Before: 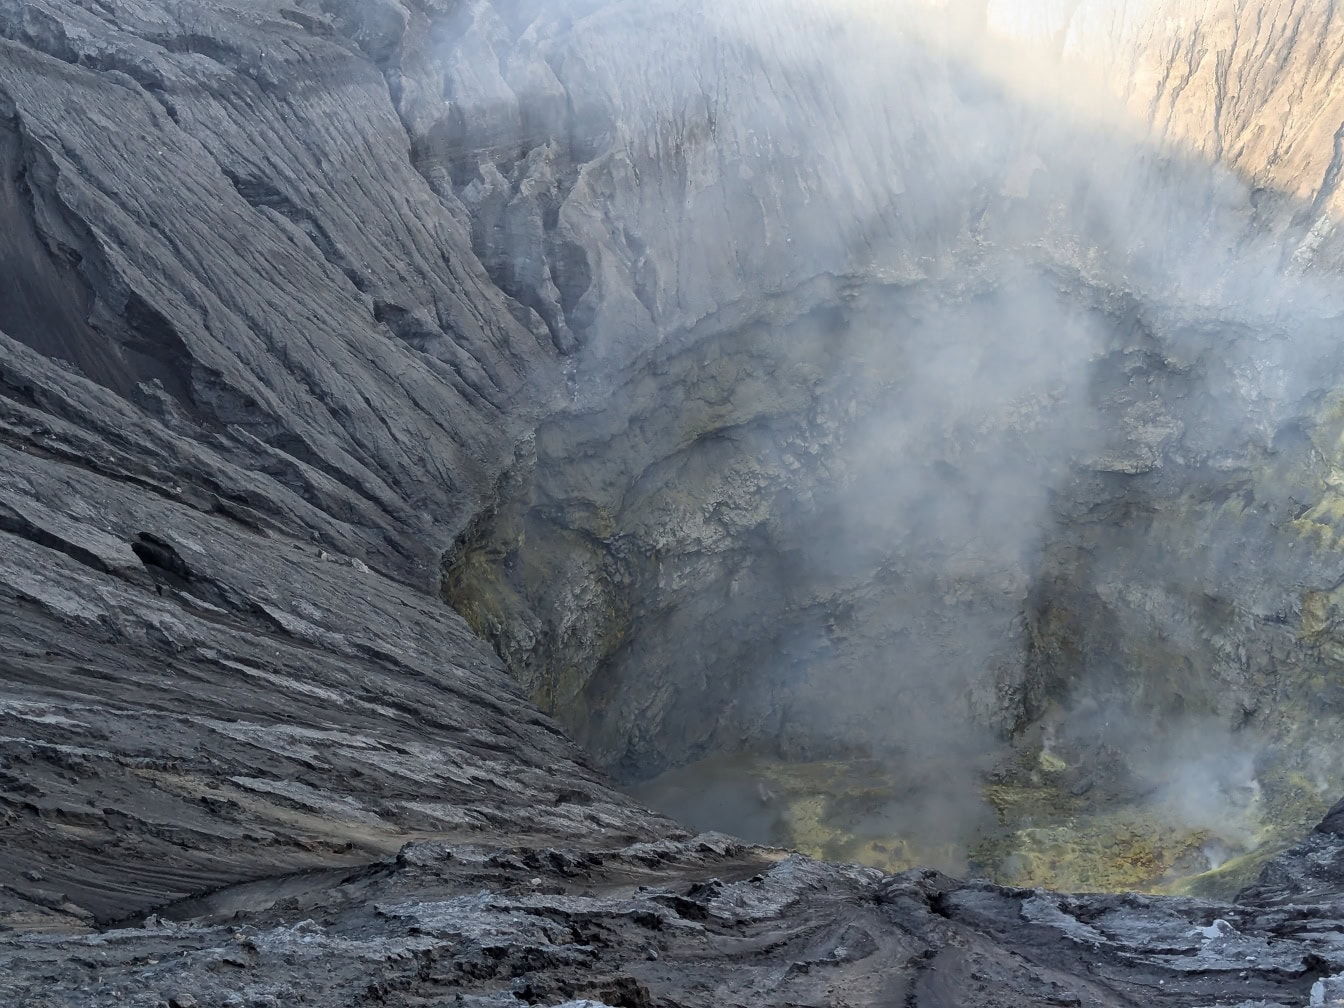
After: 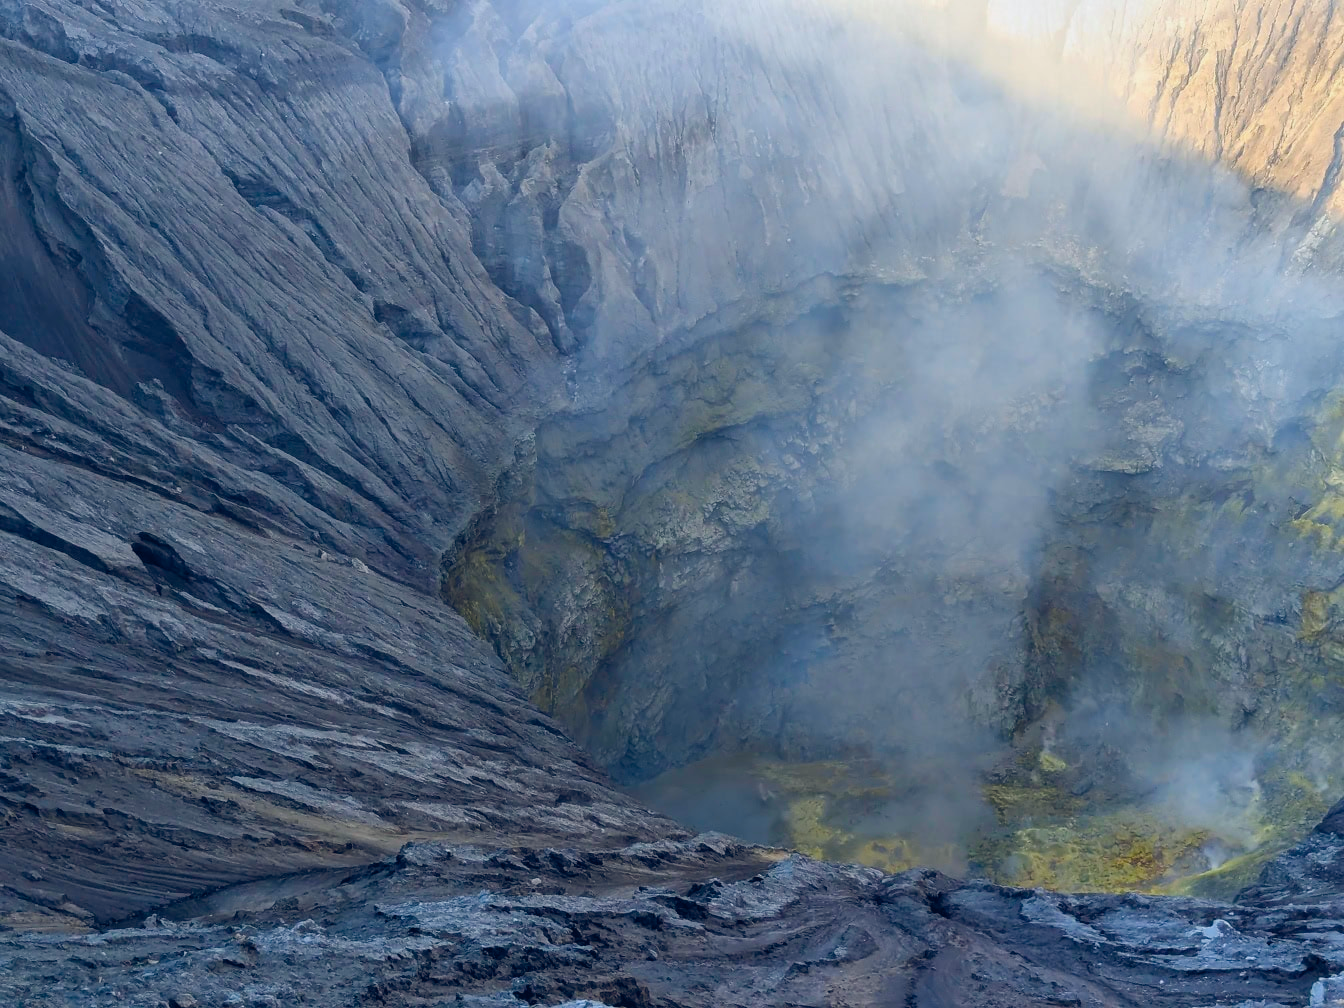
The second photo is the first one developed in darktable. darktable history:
color balance rgb: global offset › luminance 0.425%, global offset › chroma 0.207%, global offset › hue 254.53°, linear chroma grading › shadows 10.286%, linear chroma grading › highlights 9.296%, linear chroma grading › global chroma 15.119%, linear chroma grading › mid-tones 14.838%, perceptual saturation grading › global saturation 20%, perceptual saturation grading › highlights -24.941%, perceptual saturation grading › shadows 24.909%, global vibrance 40.428%
exposure: exposure -0.153 EV, compensate exposure bias true, compensate highlight preservation false
